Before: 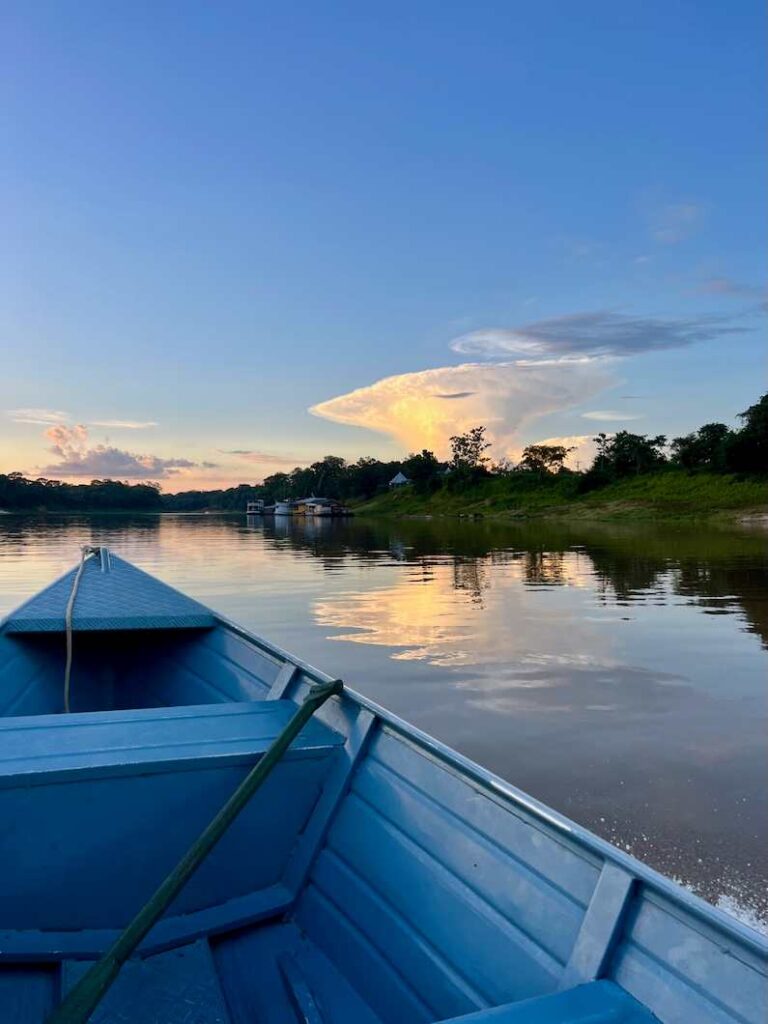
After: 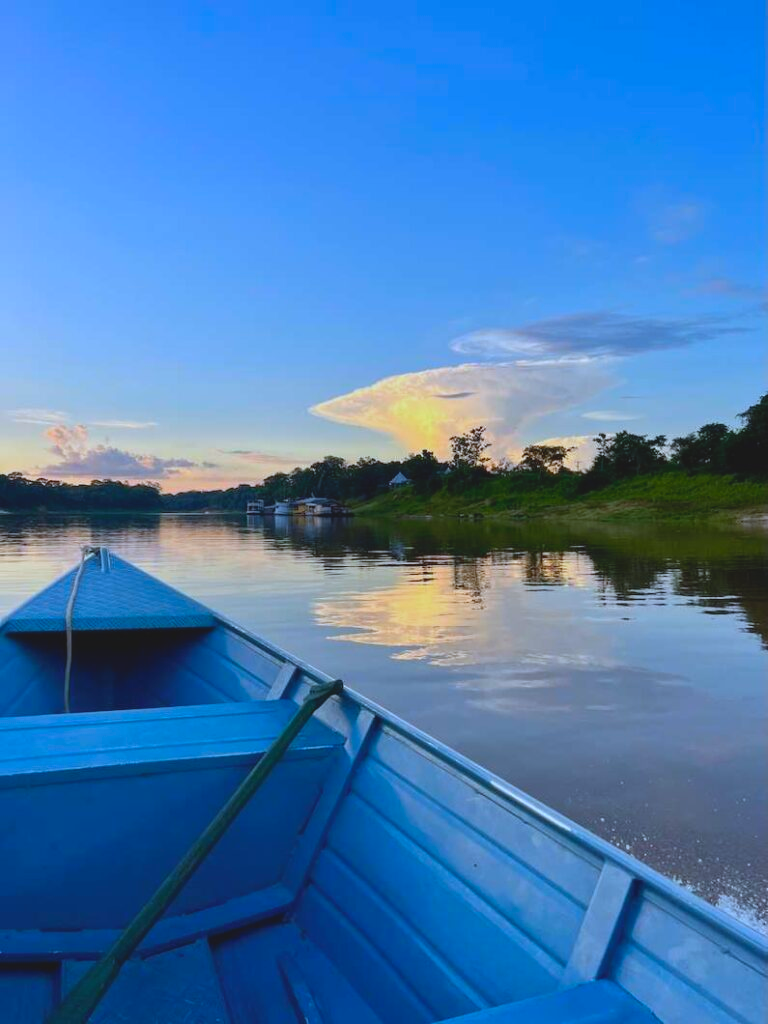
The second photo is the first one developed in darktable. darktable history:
white balance: red 0.924, blue 1.095
levels: levels [0.016, 0.484, 0.953]
contrast brightness saturation: contrast -0.19, saturation 0.19
